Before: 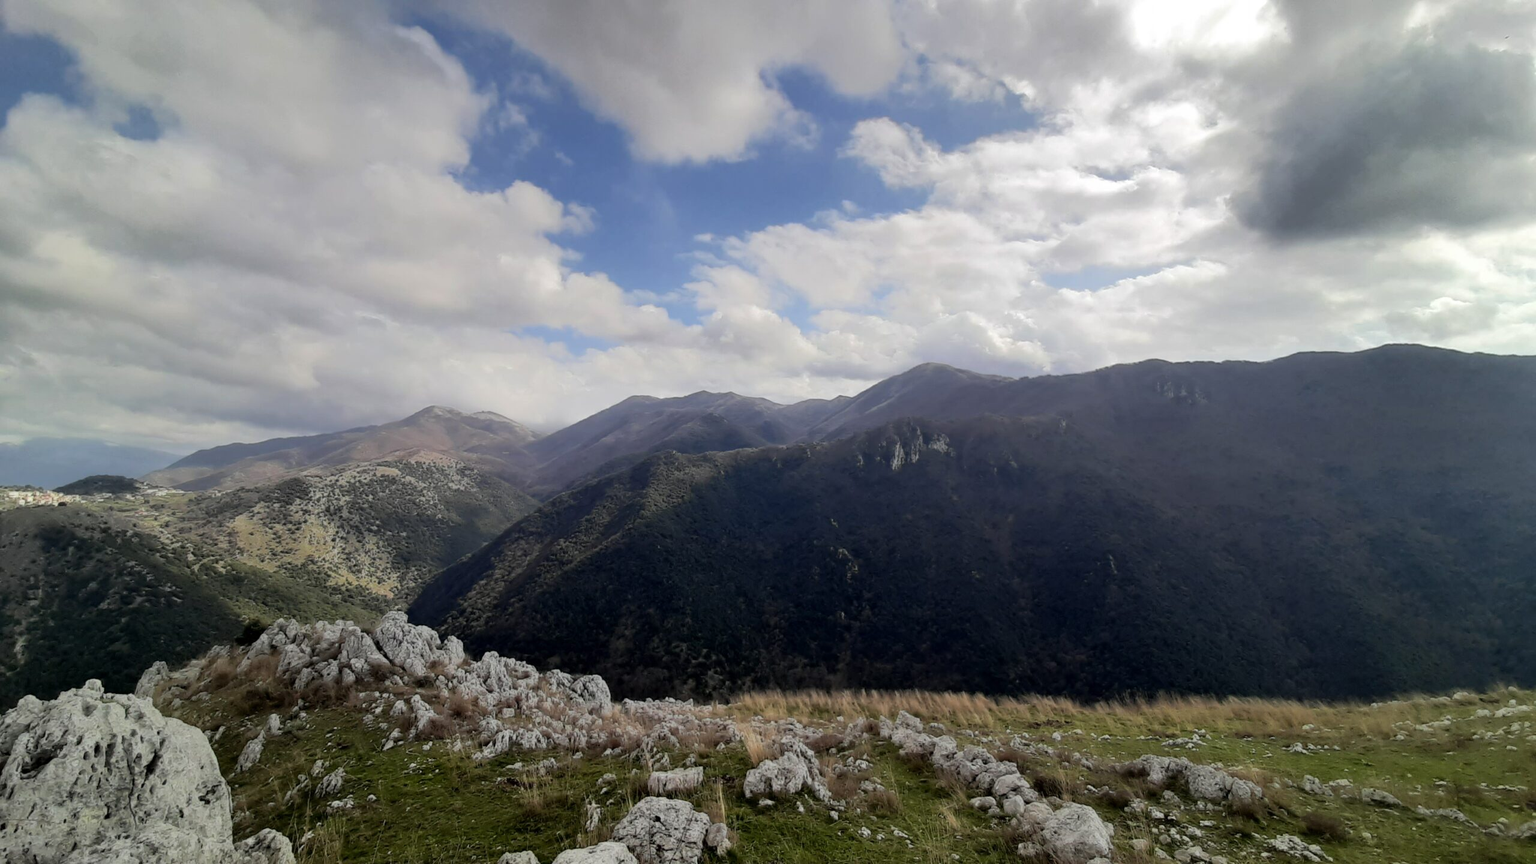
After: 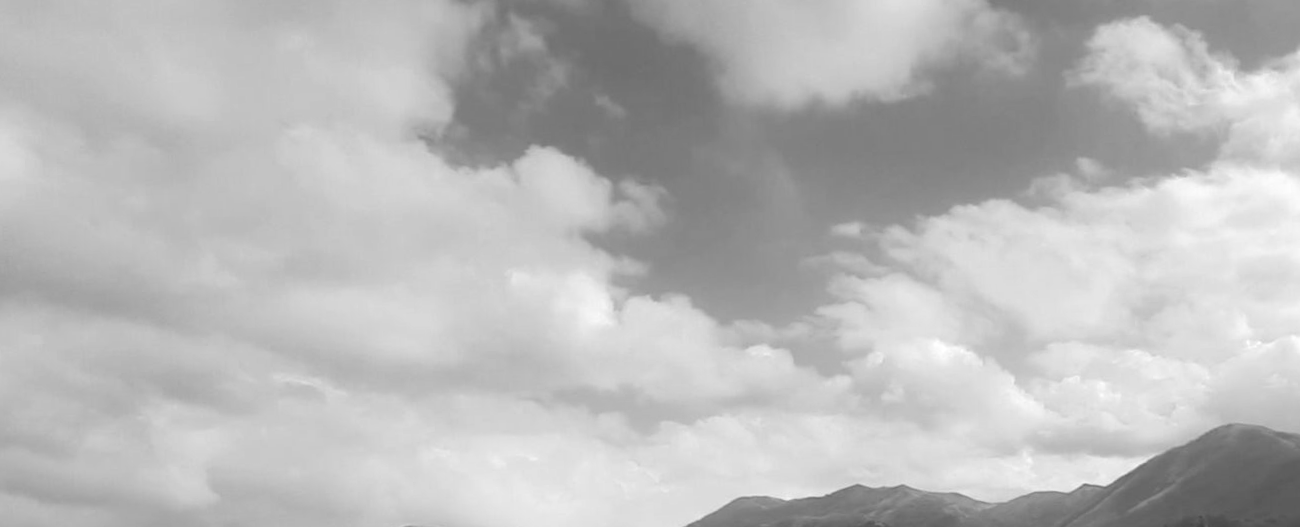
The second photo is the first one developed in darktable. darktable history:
crop: left 10.121%, top 10.631%, right 36.218%, bottom 51.526%
exposure: black level correction 0, exposure 0.5 EV, compensate highlight preservation false
monochrome: a 30.25, b 92.03
rotate and perspective: rotation -2.12°, lens shift (vertical) 0.009, lens shift (horizontal) -0.008, automatic cropping original format, crop left 0.036, crop right 0.964, crop top 0.05, crop bottom 0.959
